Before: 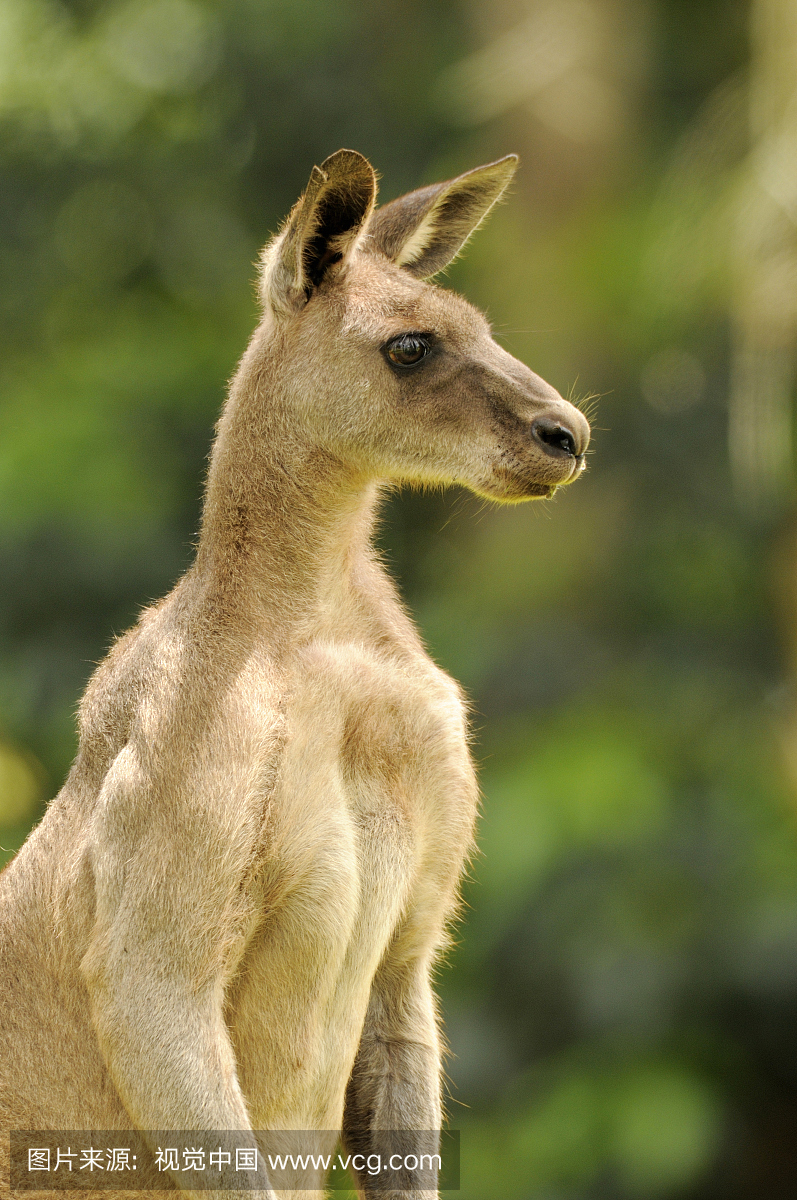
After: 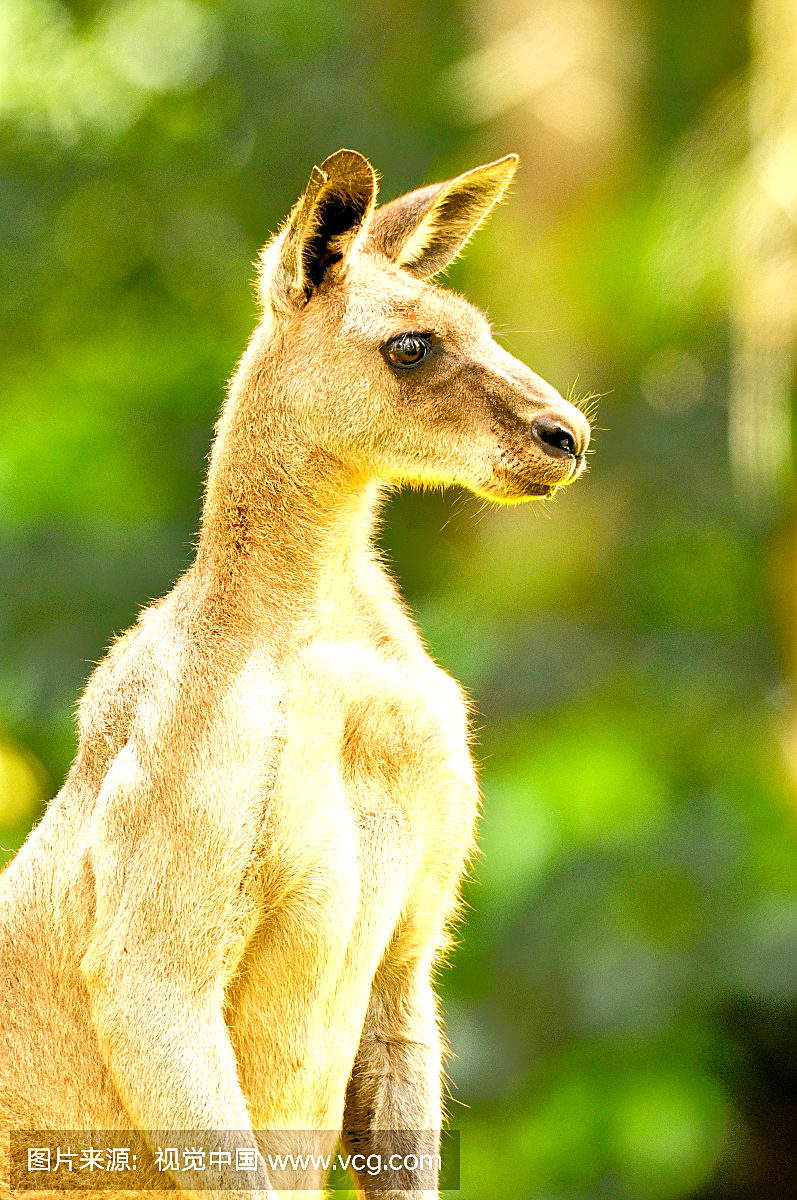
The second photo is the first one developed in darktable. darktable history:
sharpen: on, module defaults
color balance rgb: linear chroma grading › global chroma 8.12%, perceptual saturation grading › global saturation 9.07%, perceptual saturation grading › highlights -13.84%, perceptual saturation grading › mid-tones 14.88%, perceptual saturation grading › shadows 22.8%, perceptual brilliance grading › highlights 2.61%, global vibrance 12.07%
exposure: black level correction 0.001, exposure 1 EV, compensate highlight preservation false
tone equalizer: -8 EV -0.528 EV, -7 EV -0.319 EV, -6 EV -0.083 EV, -5 EV 0.413 EV, -4 EV 0.985 EV, -3 EV 0.791 EV, -2 EV -0.01 EV, -1 EV 0.14 EV, +0 EV -0.012 EV, smoothing 1
